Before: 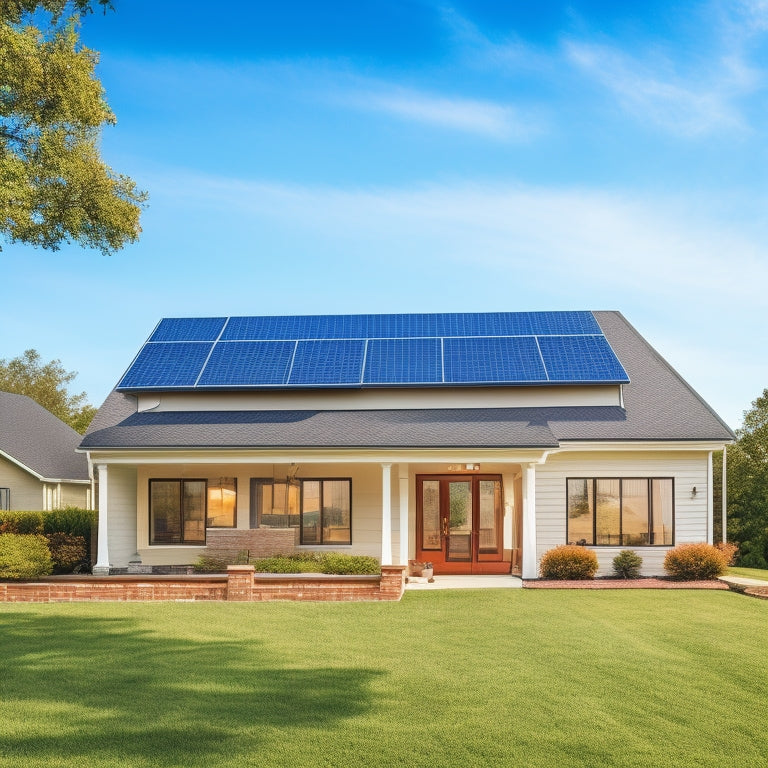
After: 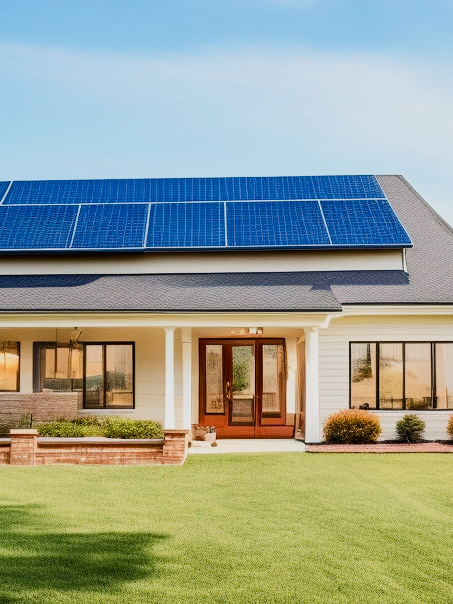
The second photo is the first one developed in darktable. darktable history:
shadows and highlights: shadows 25, highlights -25
crop and rotate: left 28.256%, top 17.734%, right 12.656%, bottom 3.573%
color zones: curves: ch0 [(0.25, 0.5) (0.428, 0.473) (0.75, 0.5)]; ch1 [(0.243, 0.479) (0.398, 0.452) (0.75, 0.5)]
color balance rgb: shadows lift › luminance -20%, power › hue 72.24°, highlights gain › luminance 15%, global offset › hue 171.6°, perceptual saturation grading › highlights -15%, perceptual saturation grading › shadows 25%, global vibrance 30%, contrast 10%
exposure: exposure -0.04 EV, compensate highlight preservation false
filmic rgb: black relative exposure -7.15 EV, white relative exposure 5.36 EV, hardness 3.02
contrast brightness saturation: contrast 0.22
